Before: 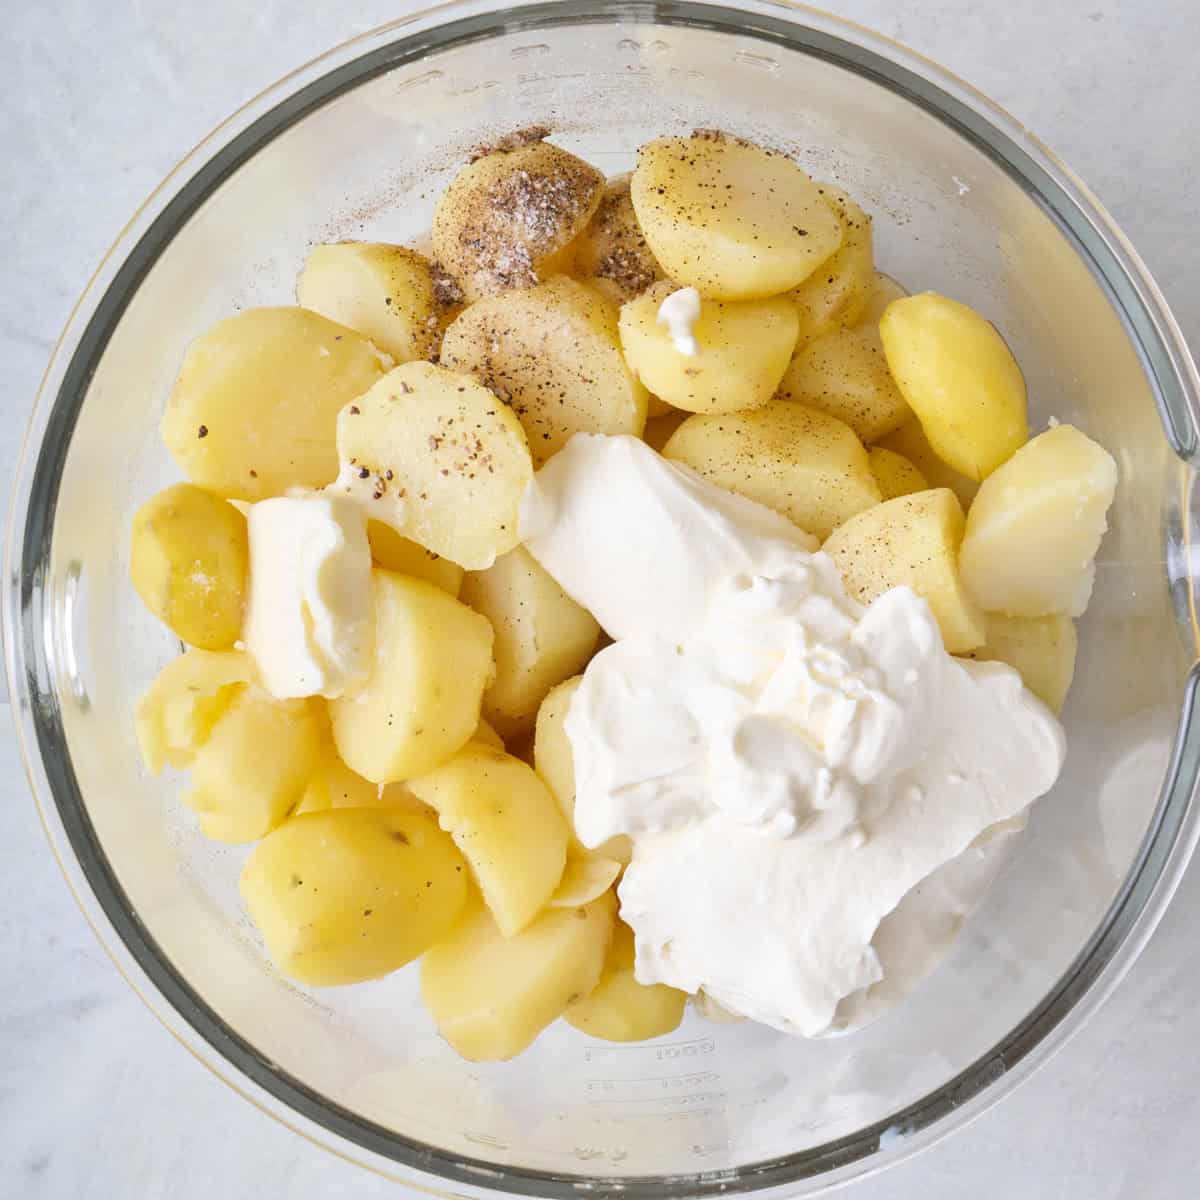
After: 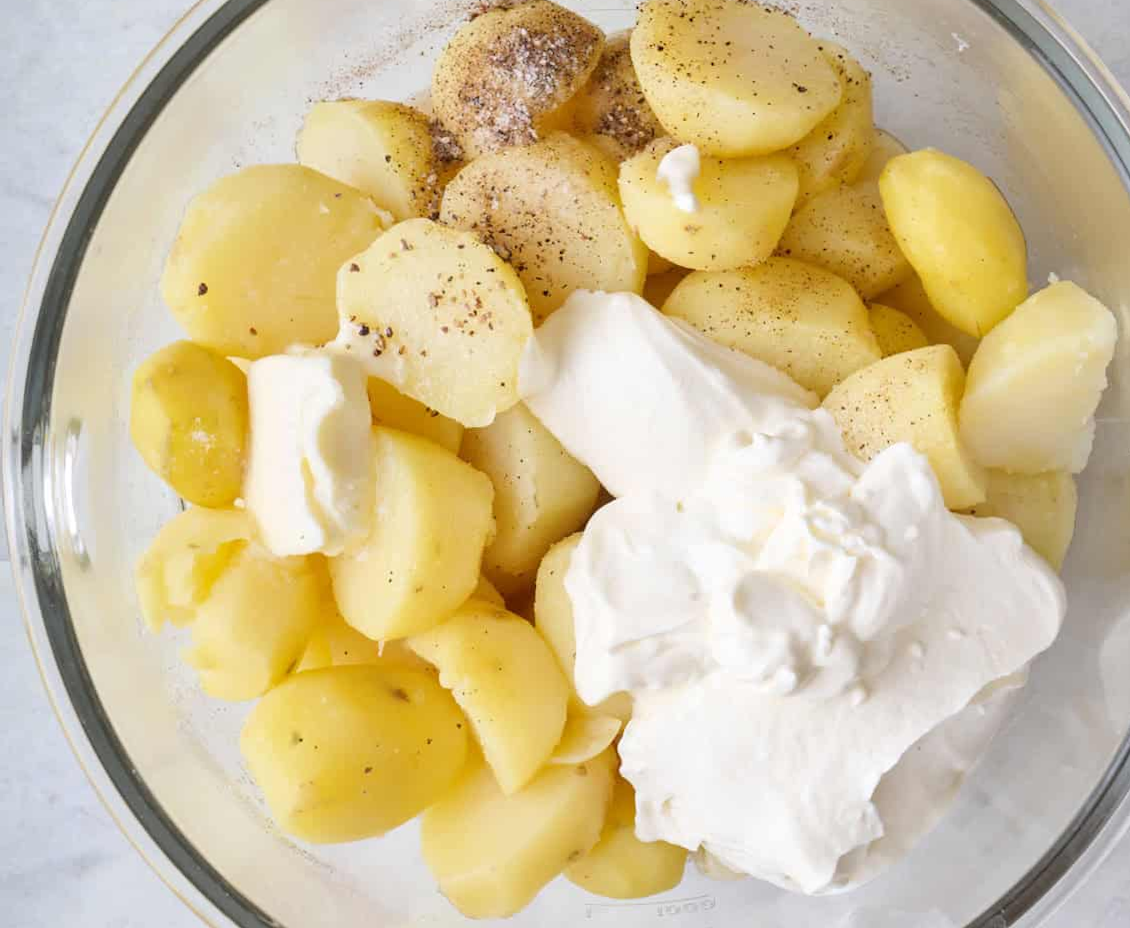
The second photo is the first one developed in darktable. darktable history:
crop and rotate: angle 0.082°, top 11.865%, right 5.664%, bottom 10.648%
